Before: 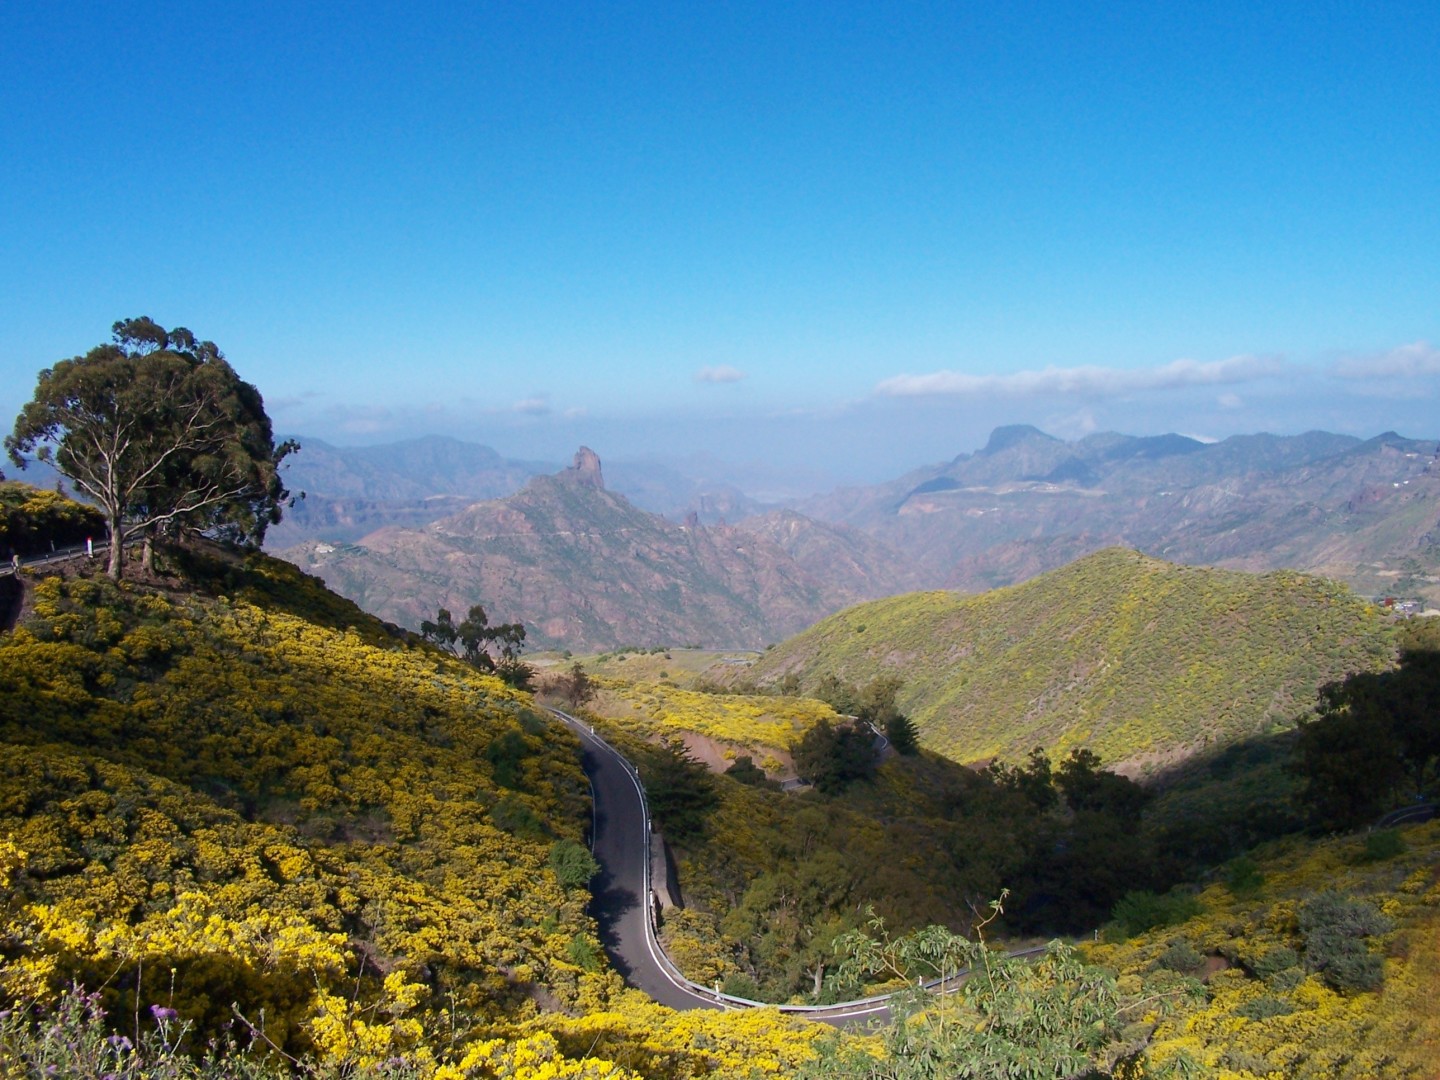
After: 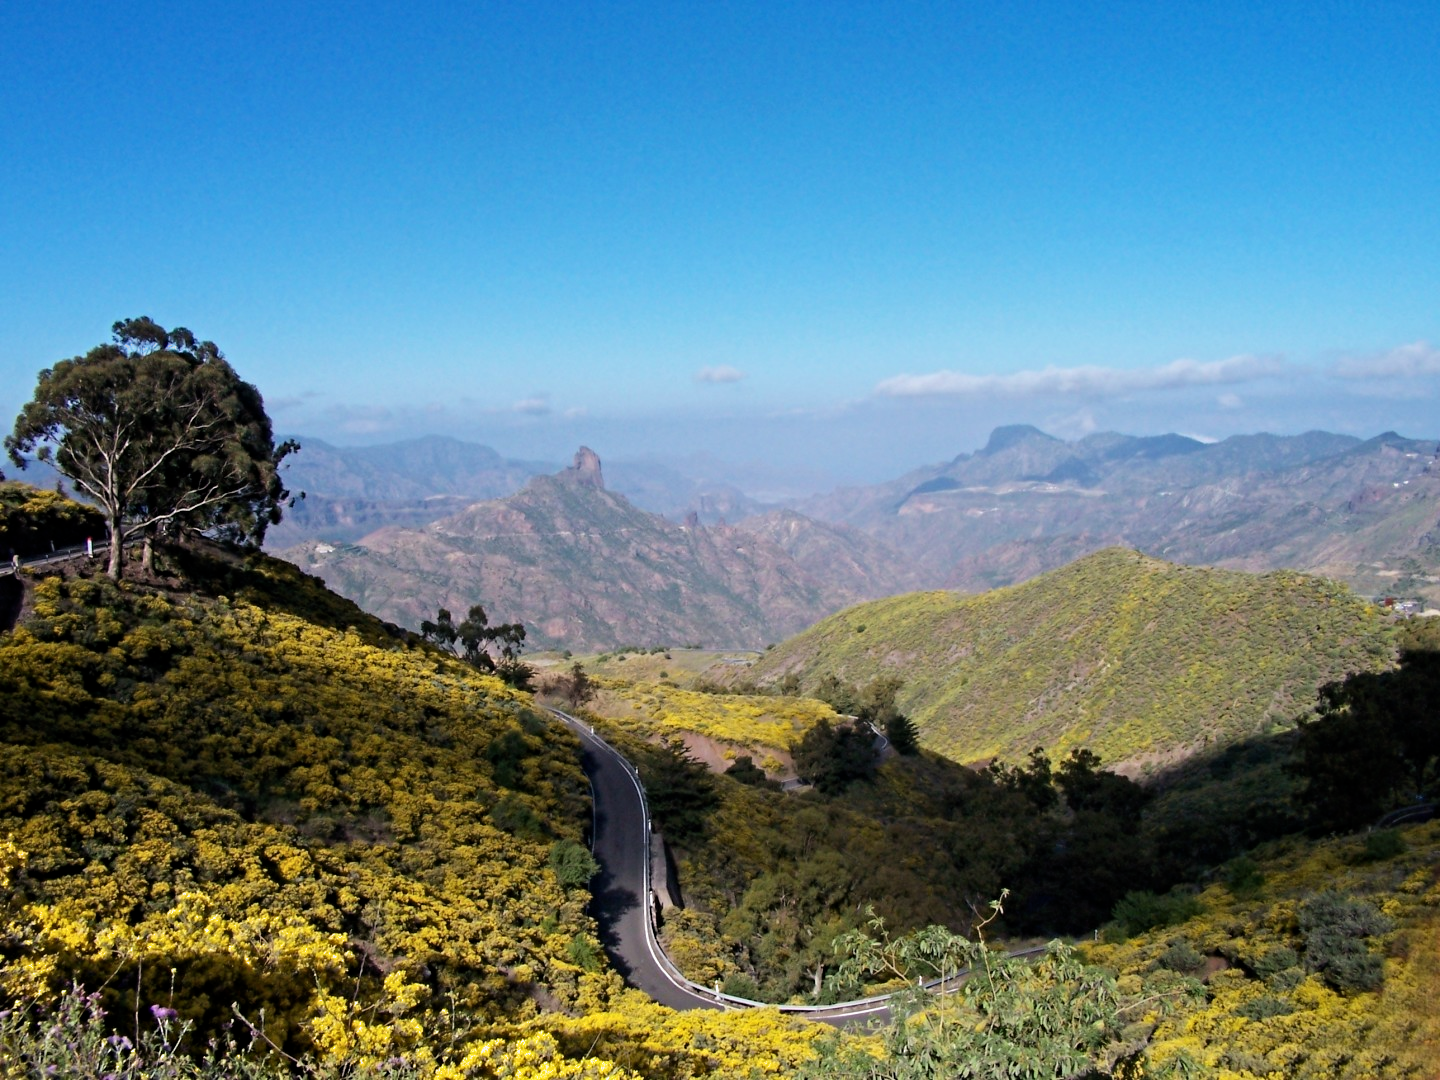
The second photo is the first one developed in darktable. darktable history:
filmic rgb: middle gray luminance 18.42%, black relative exposure -11.45 EV, white relative exposure 2.55 EV, threshold 6 EV, target black luminance 0%, hardness 8.41, latitude 99%, contrast 1.084, shadows ↔ highlights balance 0.505%, add noise in highlights 0, preserve chrominance max RGB, color science v3 (2019), use custom middle-gray values true, iterations of high-quality reconstruction 0, contrast in highlights soft, enable highlight reconstruction true
contrast equalizer: y [[0.5, 0.5, 0.501, 0.63, 0.504, 0.5], [0.5 ×6], [0.5 ×6], [0 ×6], [0 ×6]]
